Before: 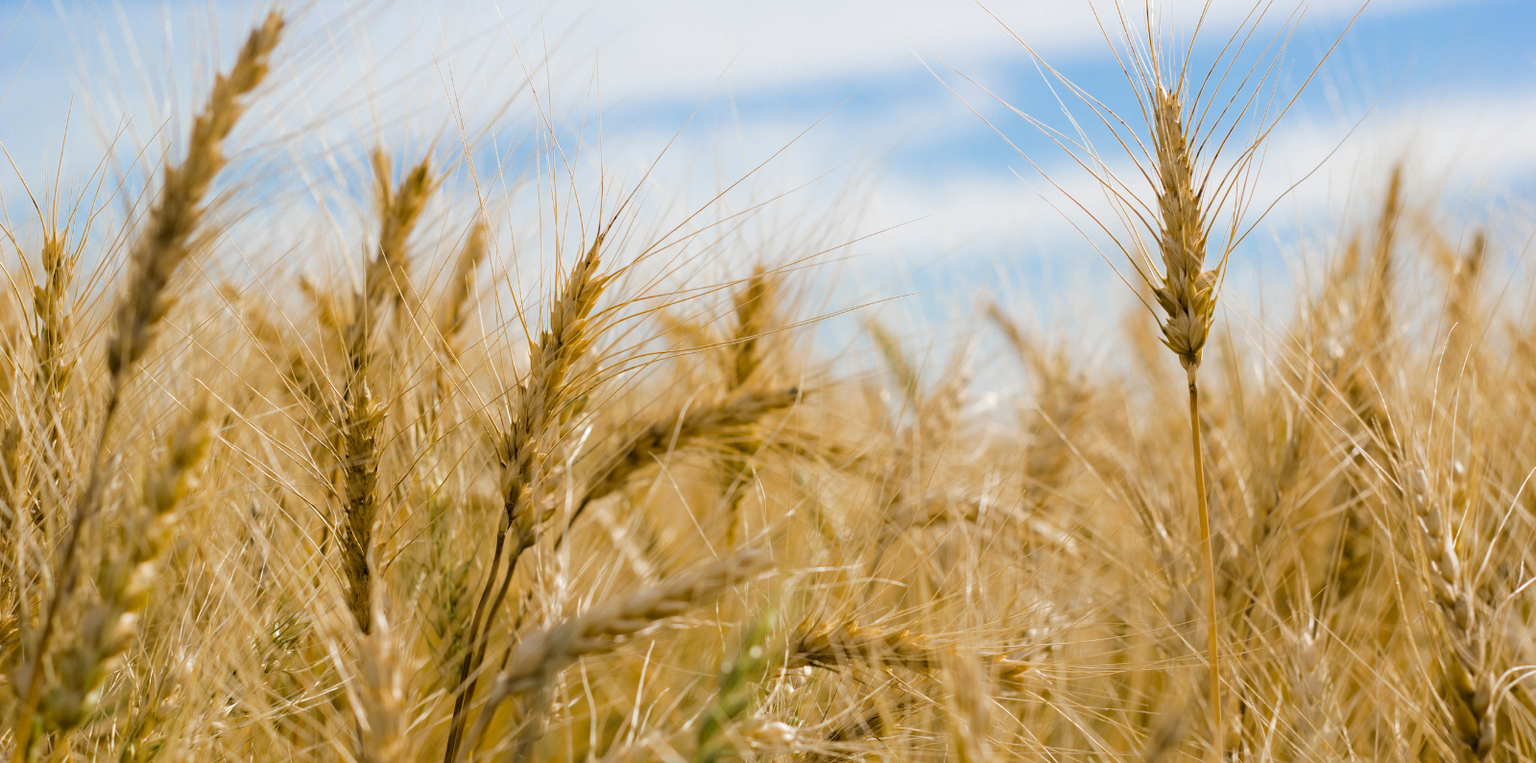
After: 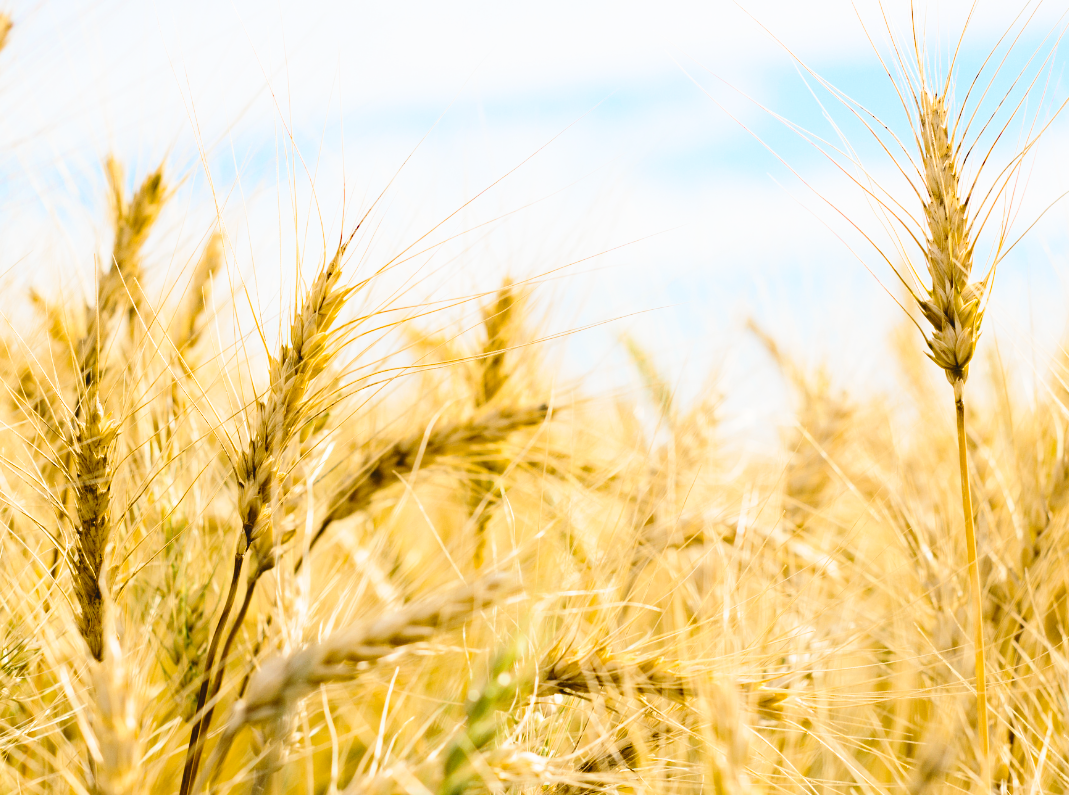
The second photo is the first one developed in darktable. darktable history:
contrast brightness saturation: contrast 0.21, brightness -0.11, saturation 0.21
crop and rotate: left 17.732%, right 15.423%
base curve: curves: ch0 [(0, 0) (0.032, 0.037) (0.105, 0.228) (0.435, 0.76) (0.856, 0.983) (1, 1)], preserve colors none
exposure: black level correction -0.023, exposure -0.039 EV, compensate highlight preservation false
